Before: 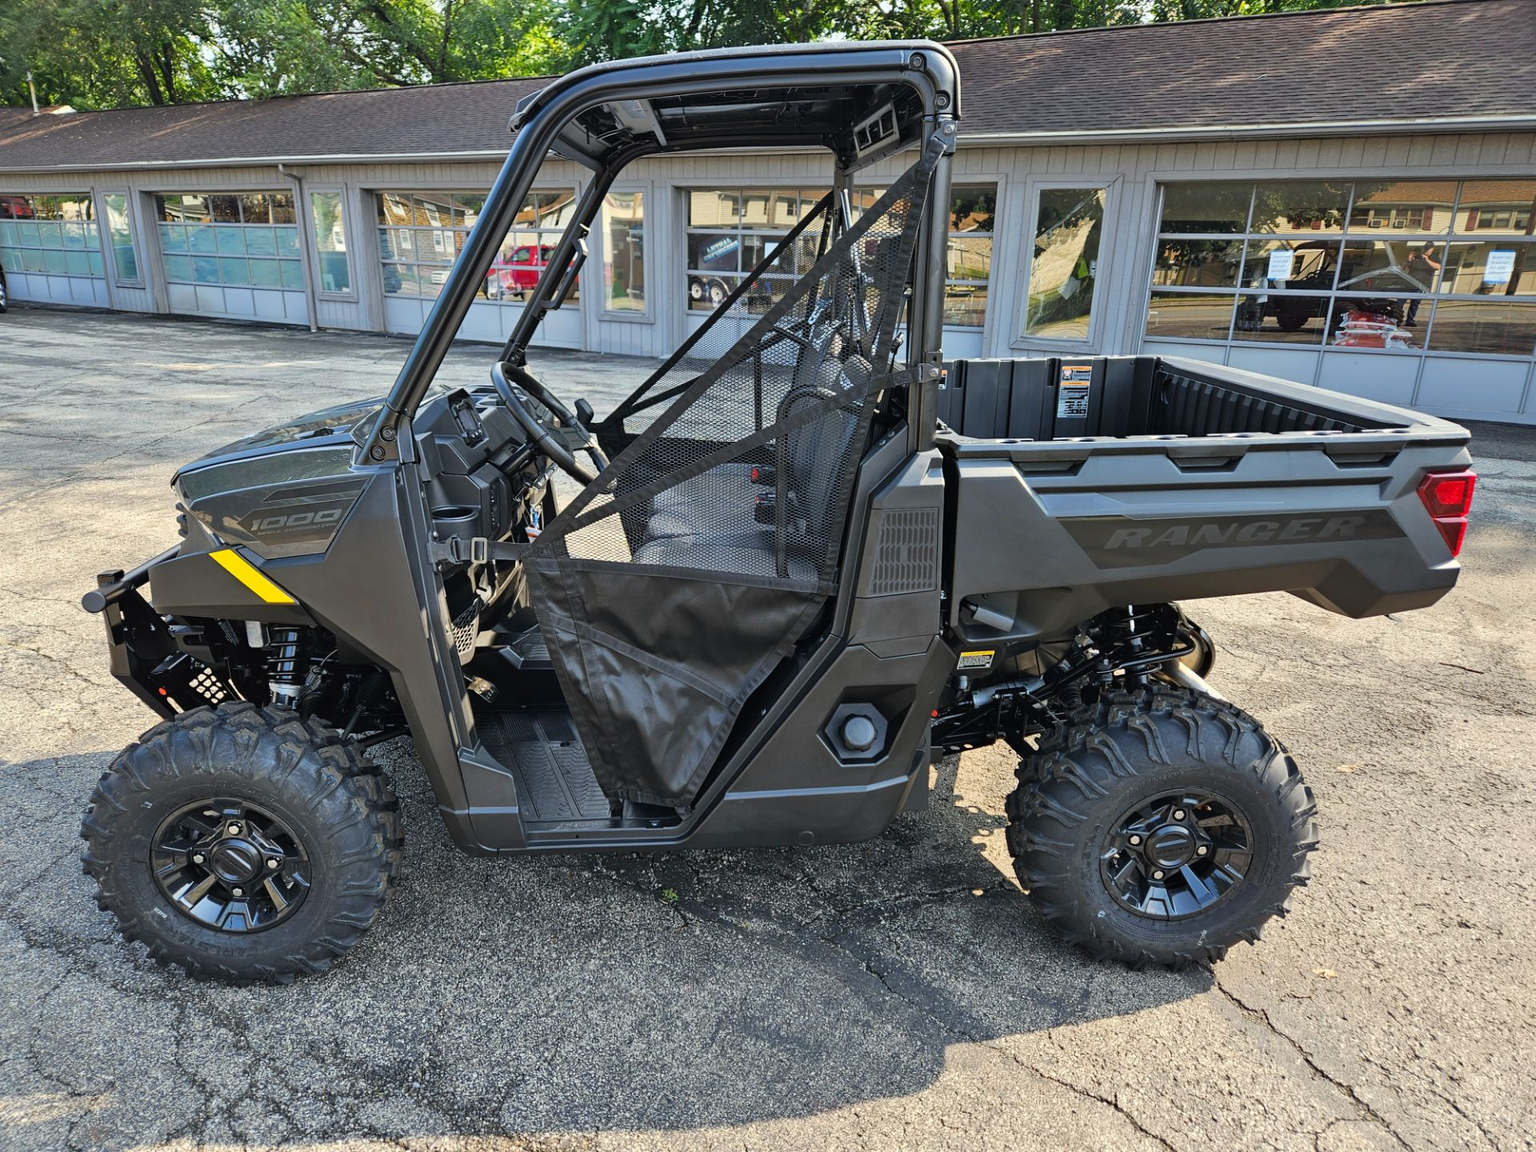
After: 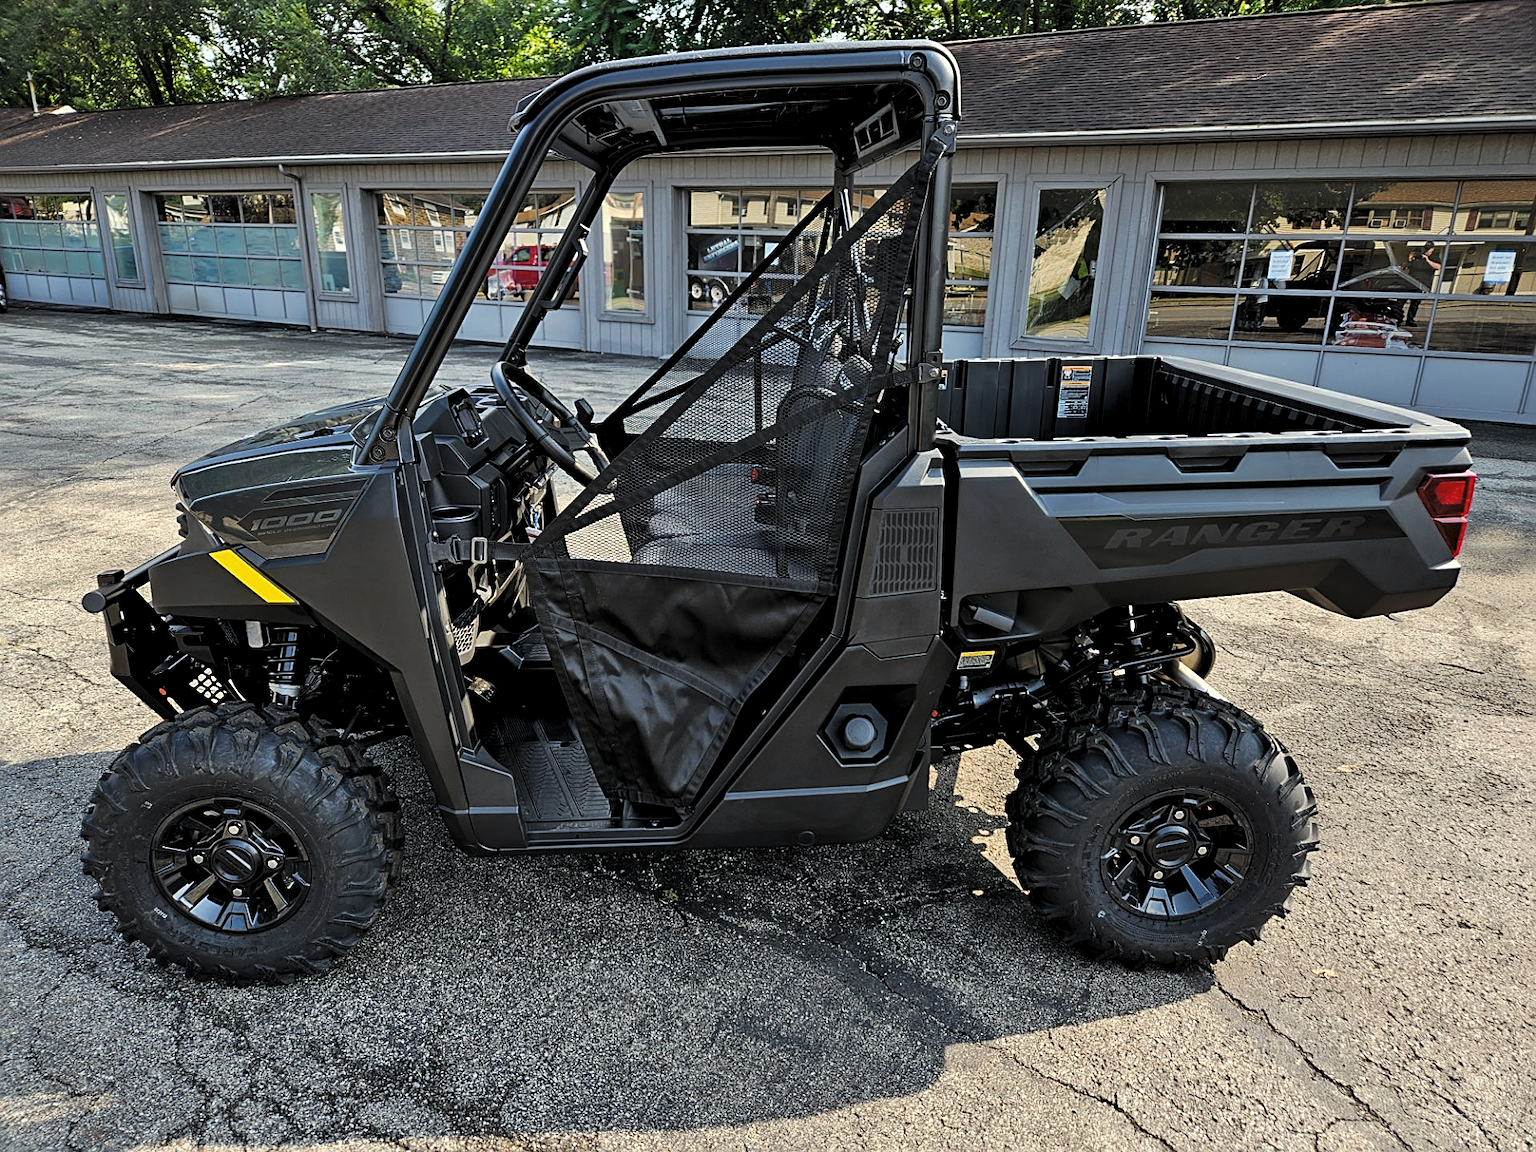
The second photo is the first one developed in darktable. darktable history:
sharpen: on, module defaults
levels: levels [0.116, 0.574, 1]
